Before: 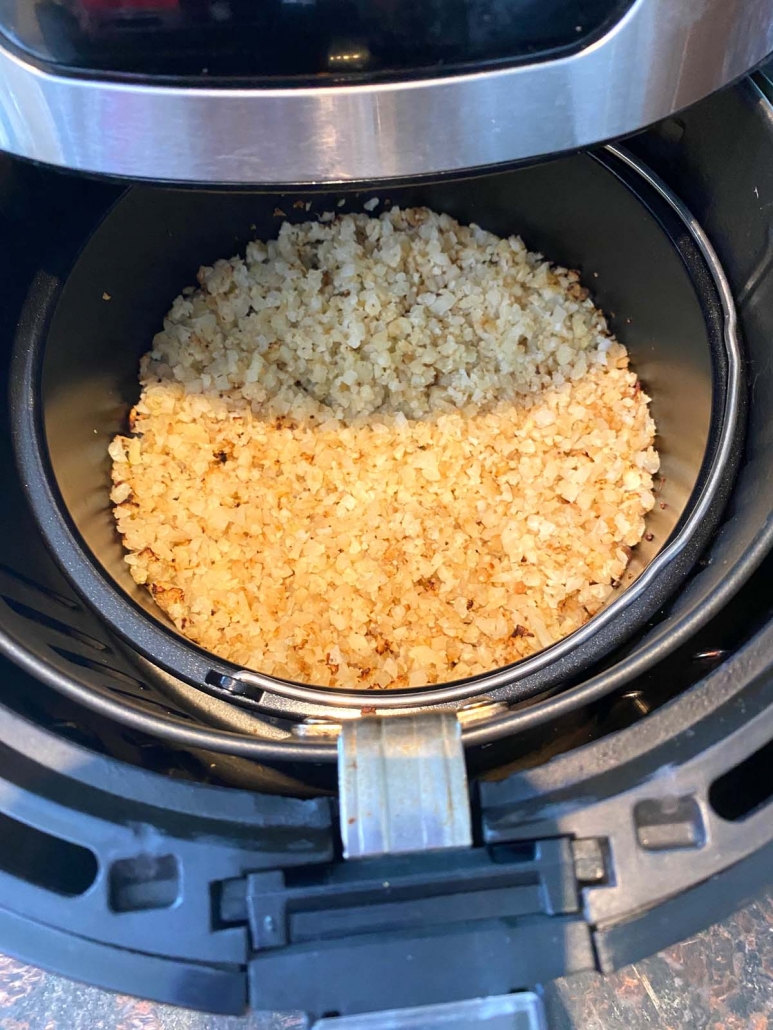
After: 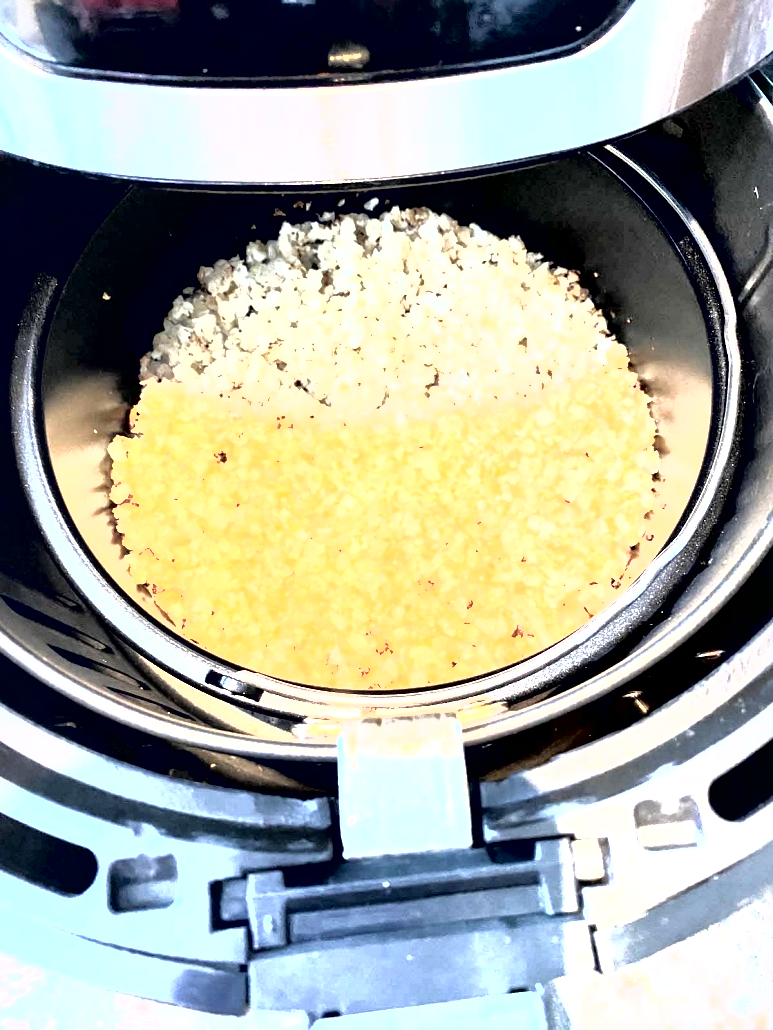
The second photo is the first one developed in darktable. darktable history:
tone curve: curves: ch0 [(0, 0) (0.003, 0.01) (0.011, 0.011) (0.025, 0.008) (0.044, 0.007) (0.069, 0.006) (0.1, 0.005) (0.136, 0.015) (0.177, 0.094) (0.224, 0.241) (0.277, 0.369) (0.335, 0.5) (0.399, 0.648) (0.468, 0.811) (0.543, 0.975) (0.623, 0.989) (0.709, 0.989) (0.801, 0.99) (0.898, 0.99) (1, 1)], color space Lab, independent channels, preserve colors none
exposure: black level correction 0, exposure 0.591 EV, compensate exposure bias true, compensate highlight preservation false
local contrast: mode bilateral grid, contrast 20, coarseness 49, detail 172%, midtone range 0.2
